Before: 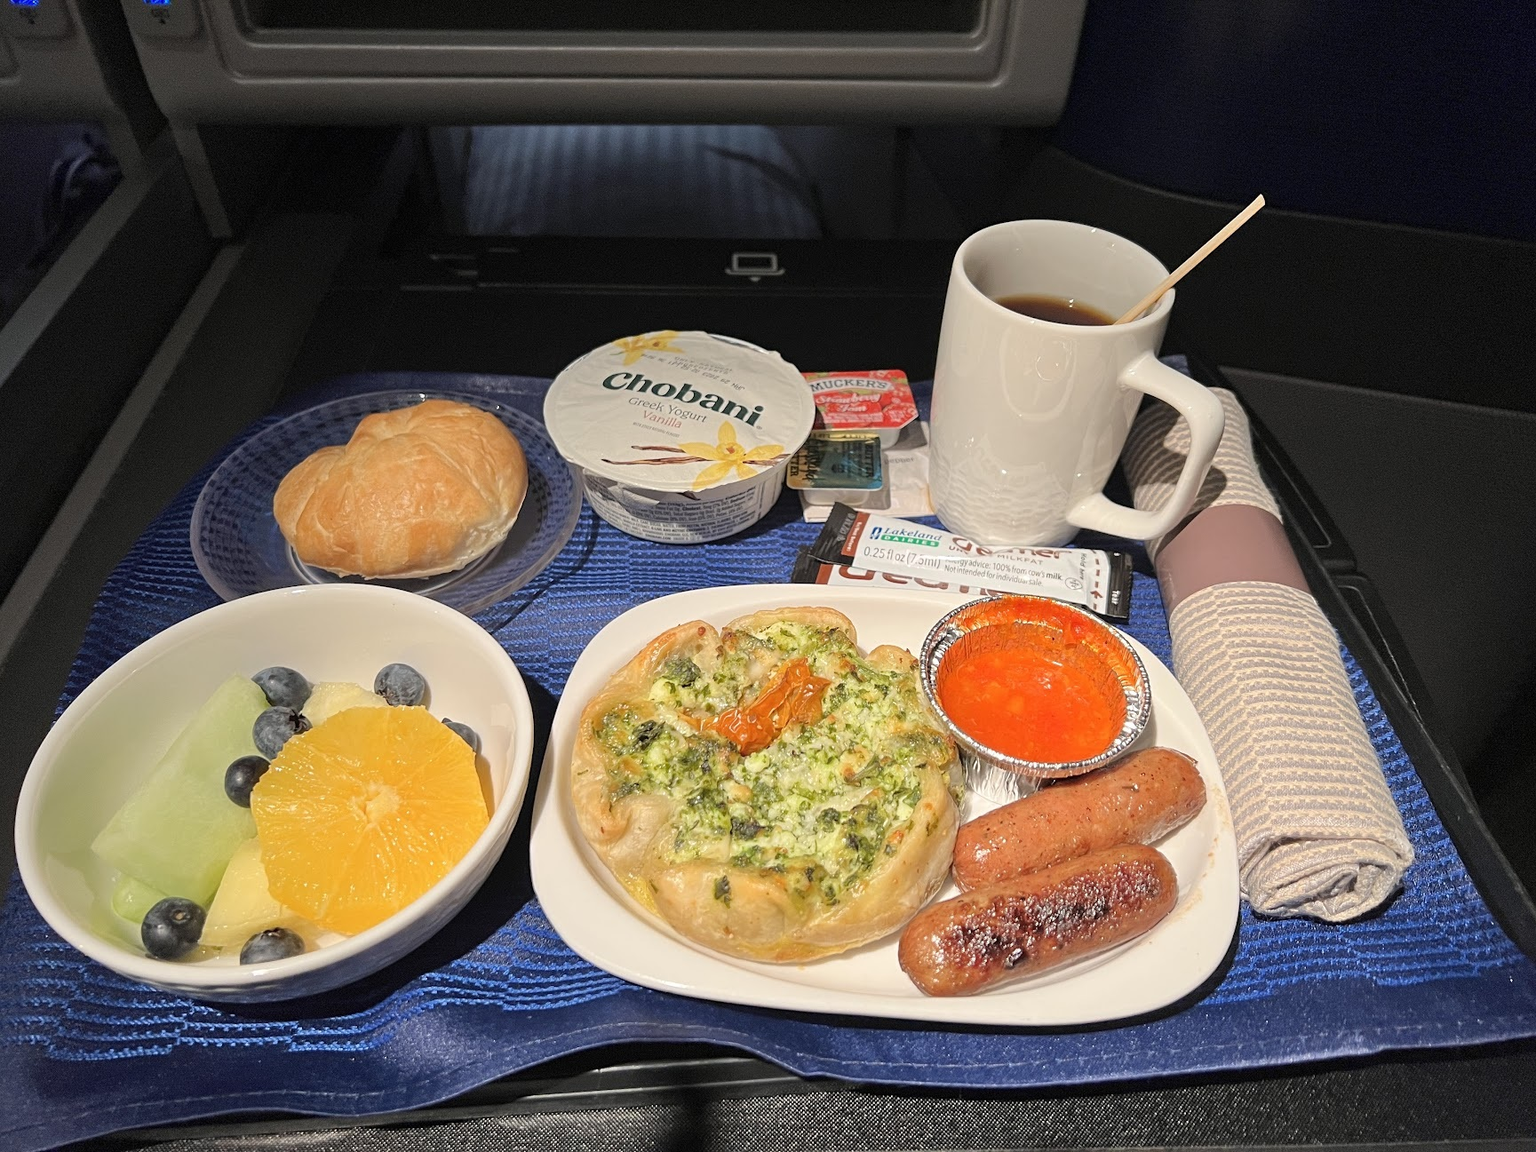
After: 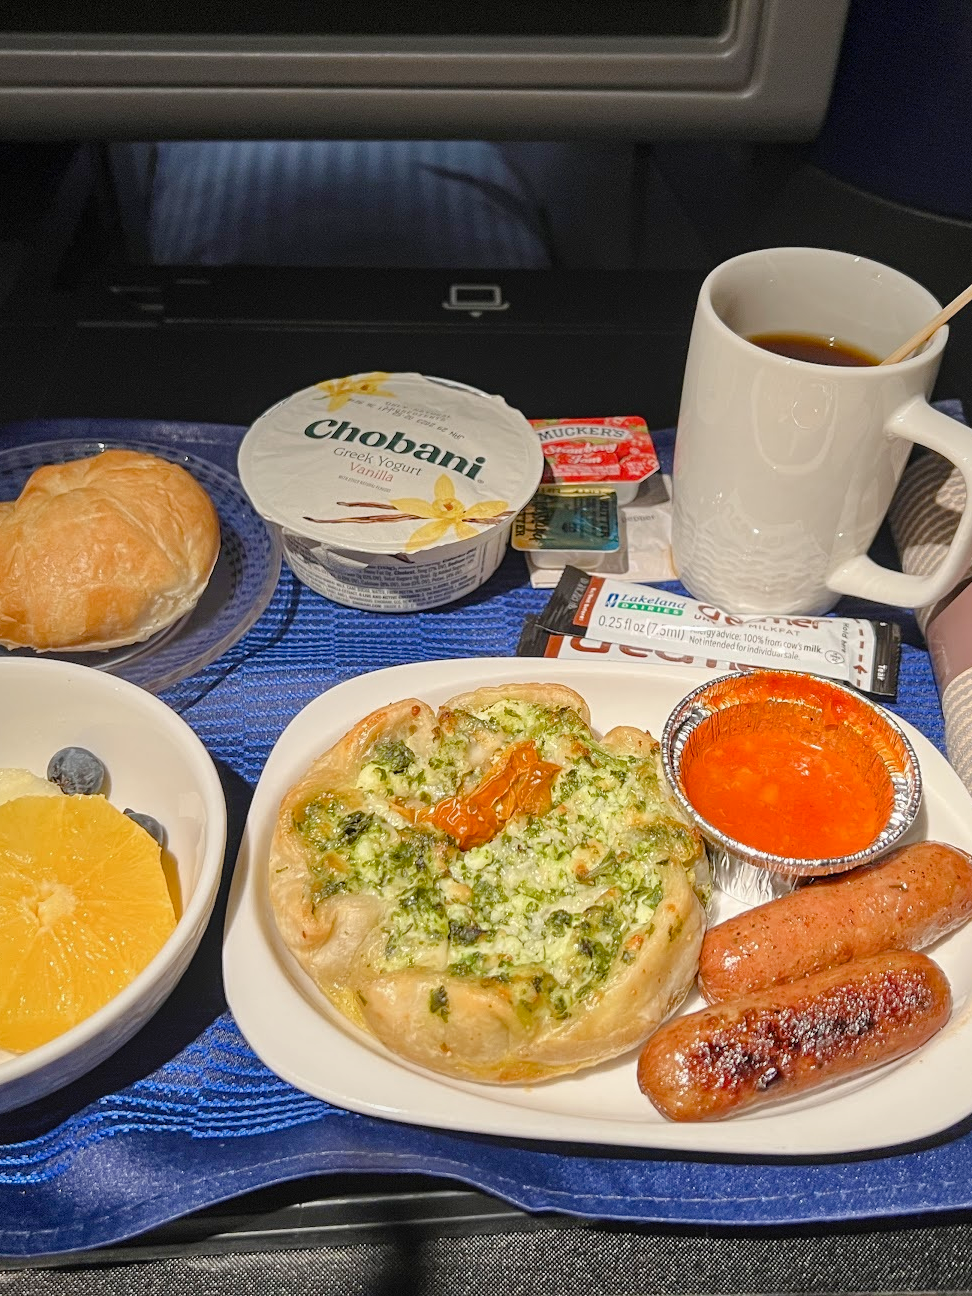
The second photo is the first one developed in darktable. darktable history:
color balance rgb: perceptual saturation grading › global saturation 20%, perceptual saturation grading › highlights -25%, perceptual saturation grading › shadows 50%
local contrast: detail 110%
crop: left 21.674%, right 22.086%
